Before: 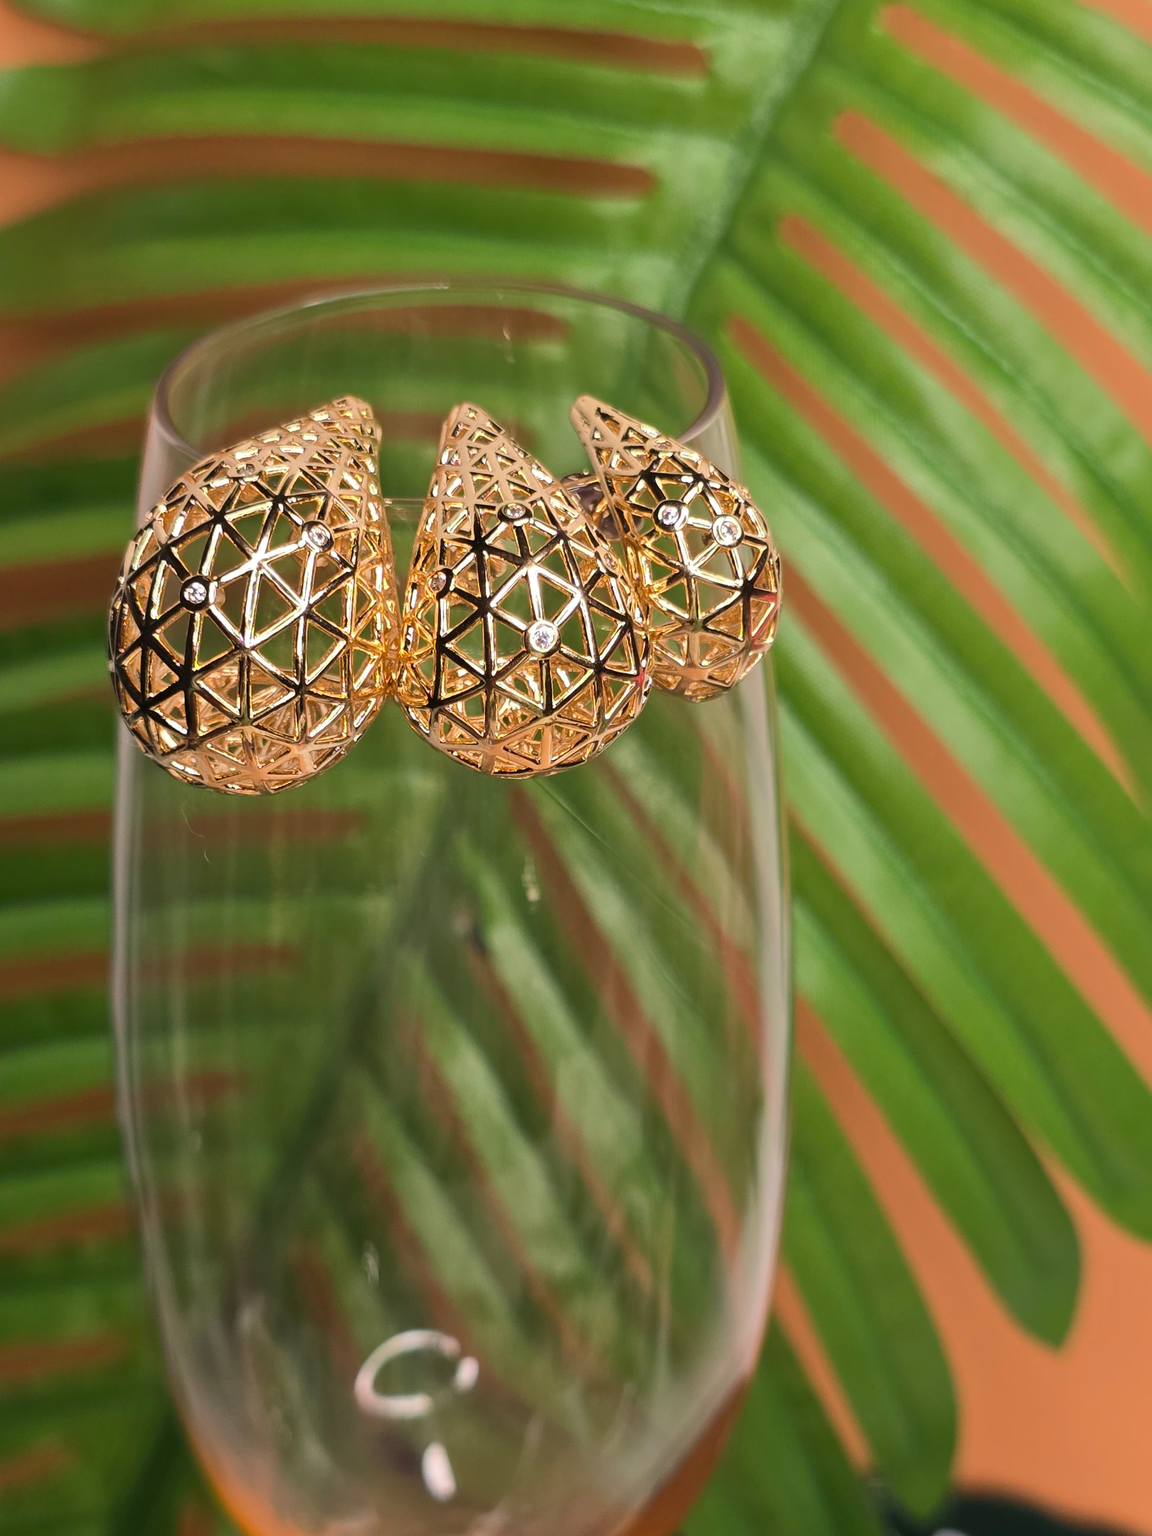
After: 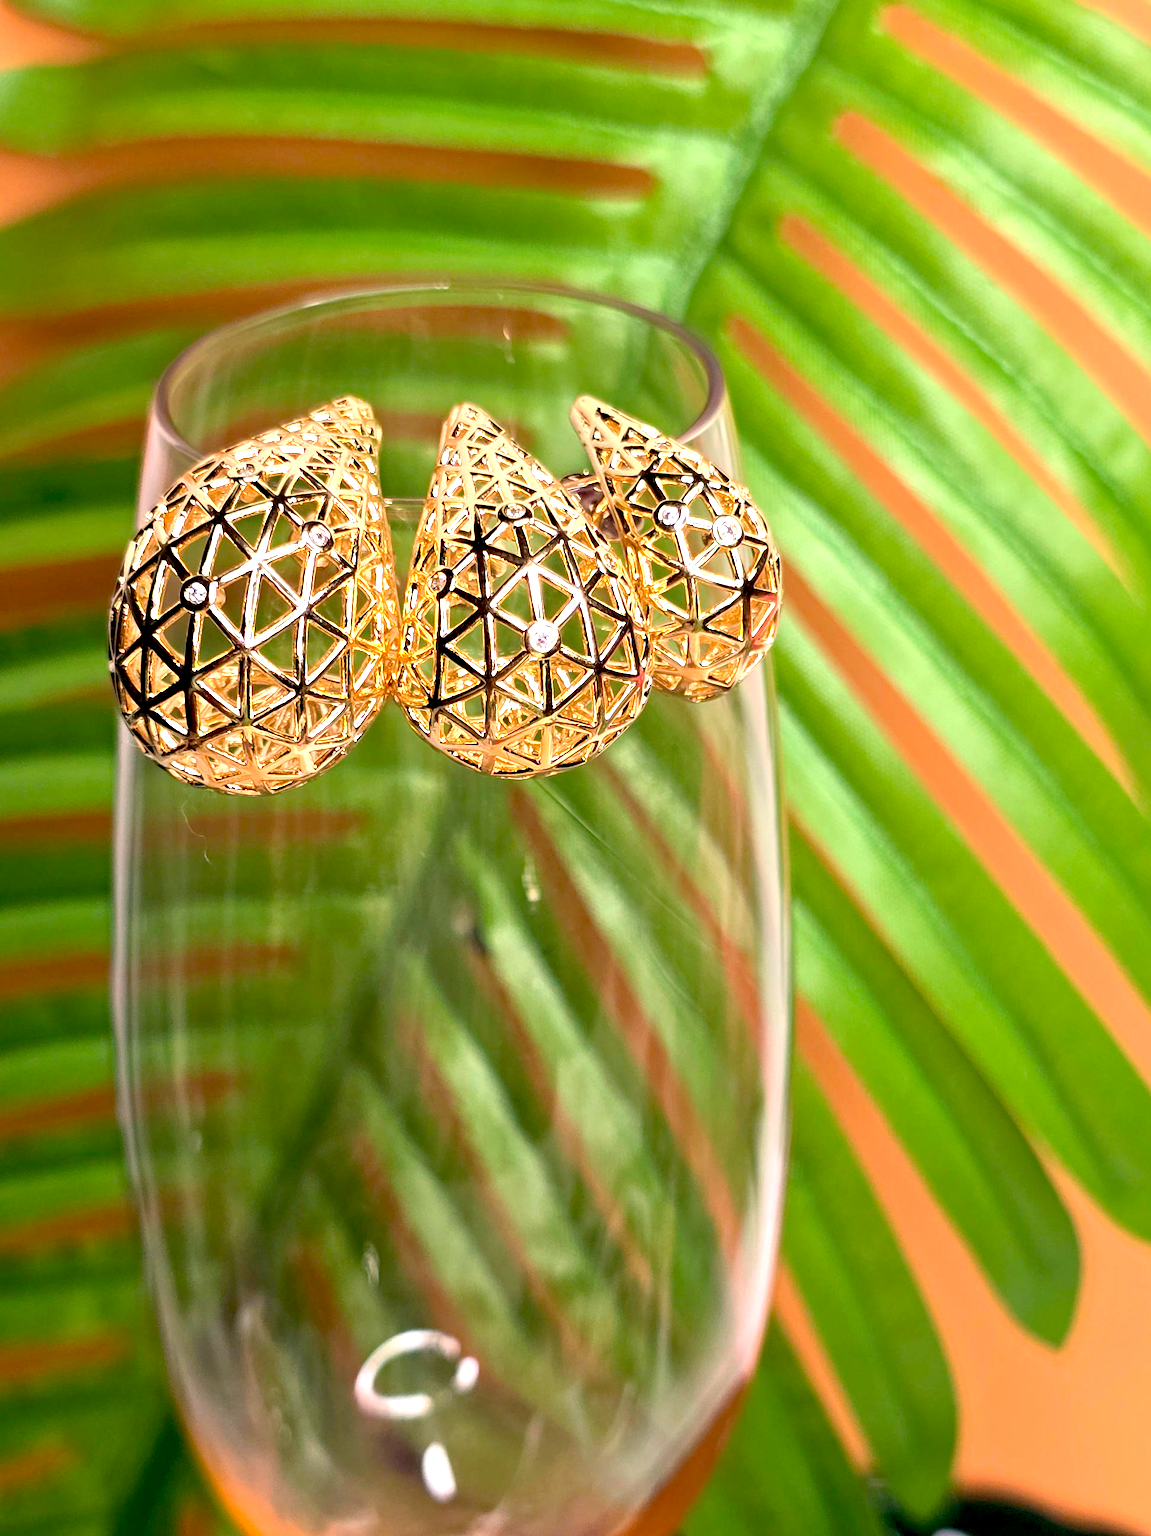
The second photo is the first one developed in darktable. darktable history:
exposure: black level correction 0.011, exposure 1.085 EV, compensate exposure bias true, compensate highlight preservation false
haze removal: strength 0.255, distance 0.249, compatibility mode true, adaptive false
